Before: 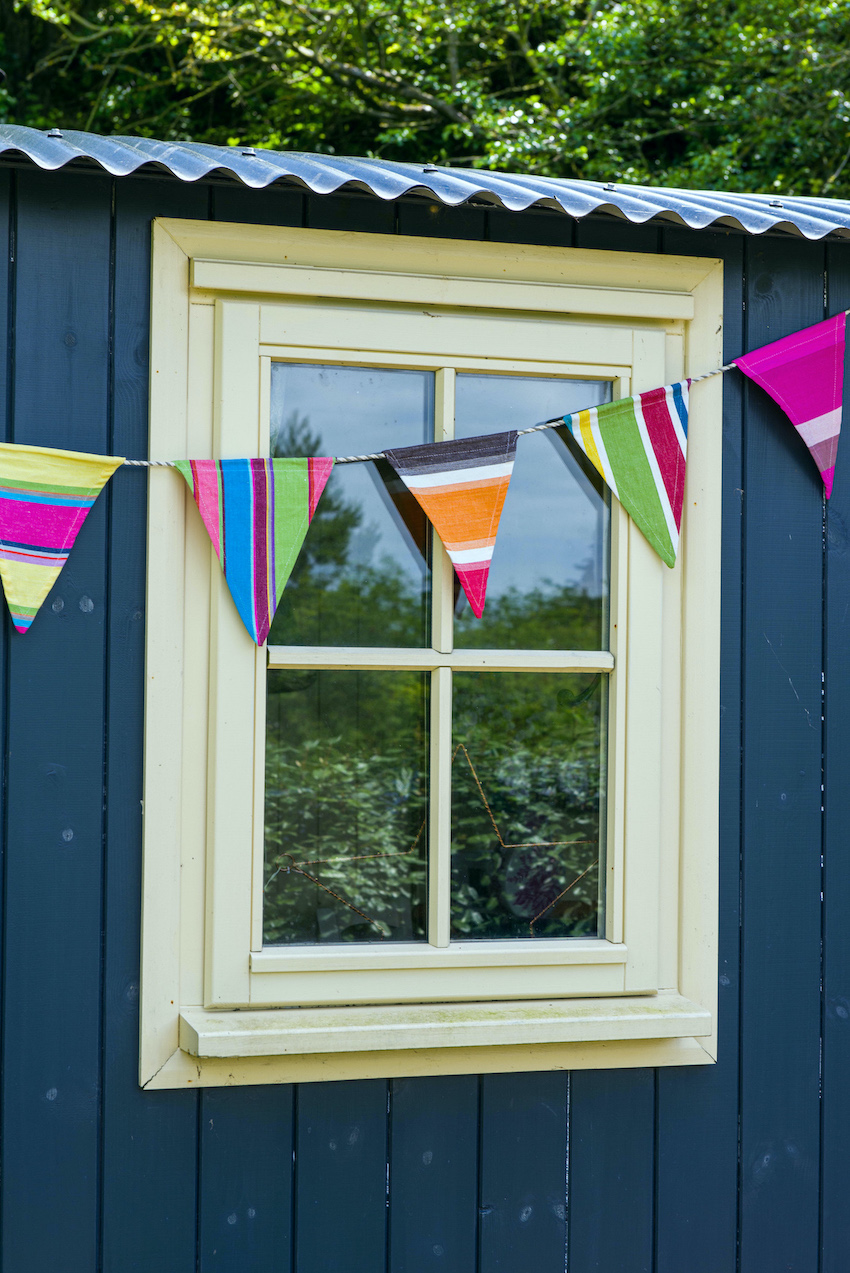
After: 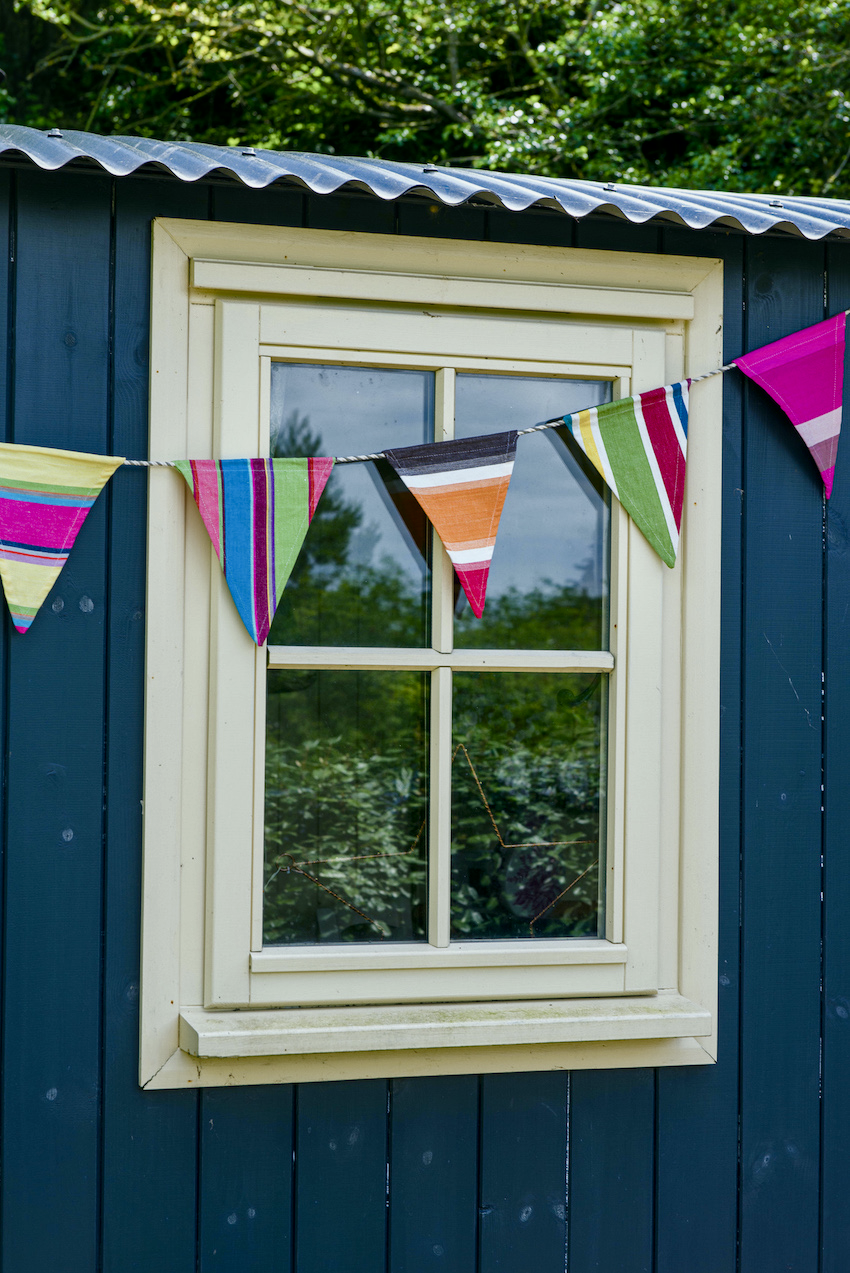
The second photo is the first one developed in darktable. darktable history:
color balance rgb: shadows lift › luminance -10%, shadows lift › chroma 1%, shadows lift › hue 113°, power › luminance -15%, highlights gain › chroma 0.2%, highlights gain › hue 333°, global offset › luminance 0.5%, perceptual saturation grading › global saturation 20%, perceptual saturation grading › highlights -50%, perceptual saturation grading › shadows 25%, contrast -10%
local contrast: mode bilateral grid, contrast 20, coarseness 50, detail 150%, midtone range 0.2
